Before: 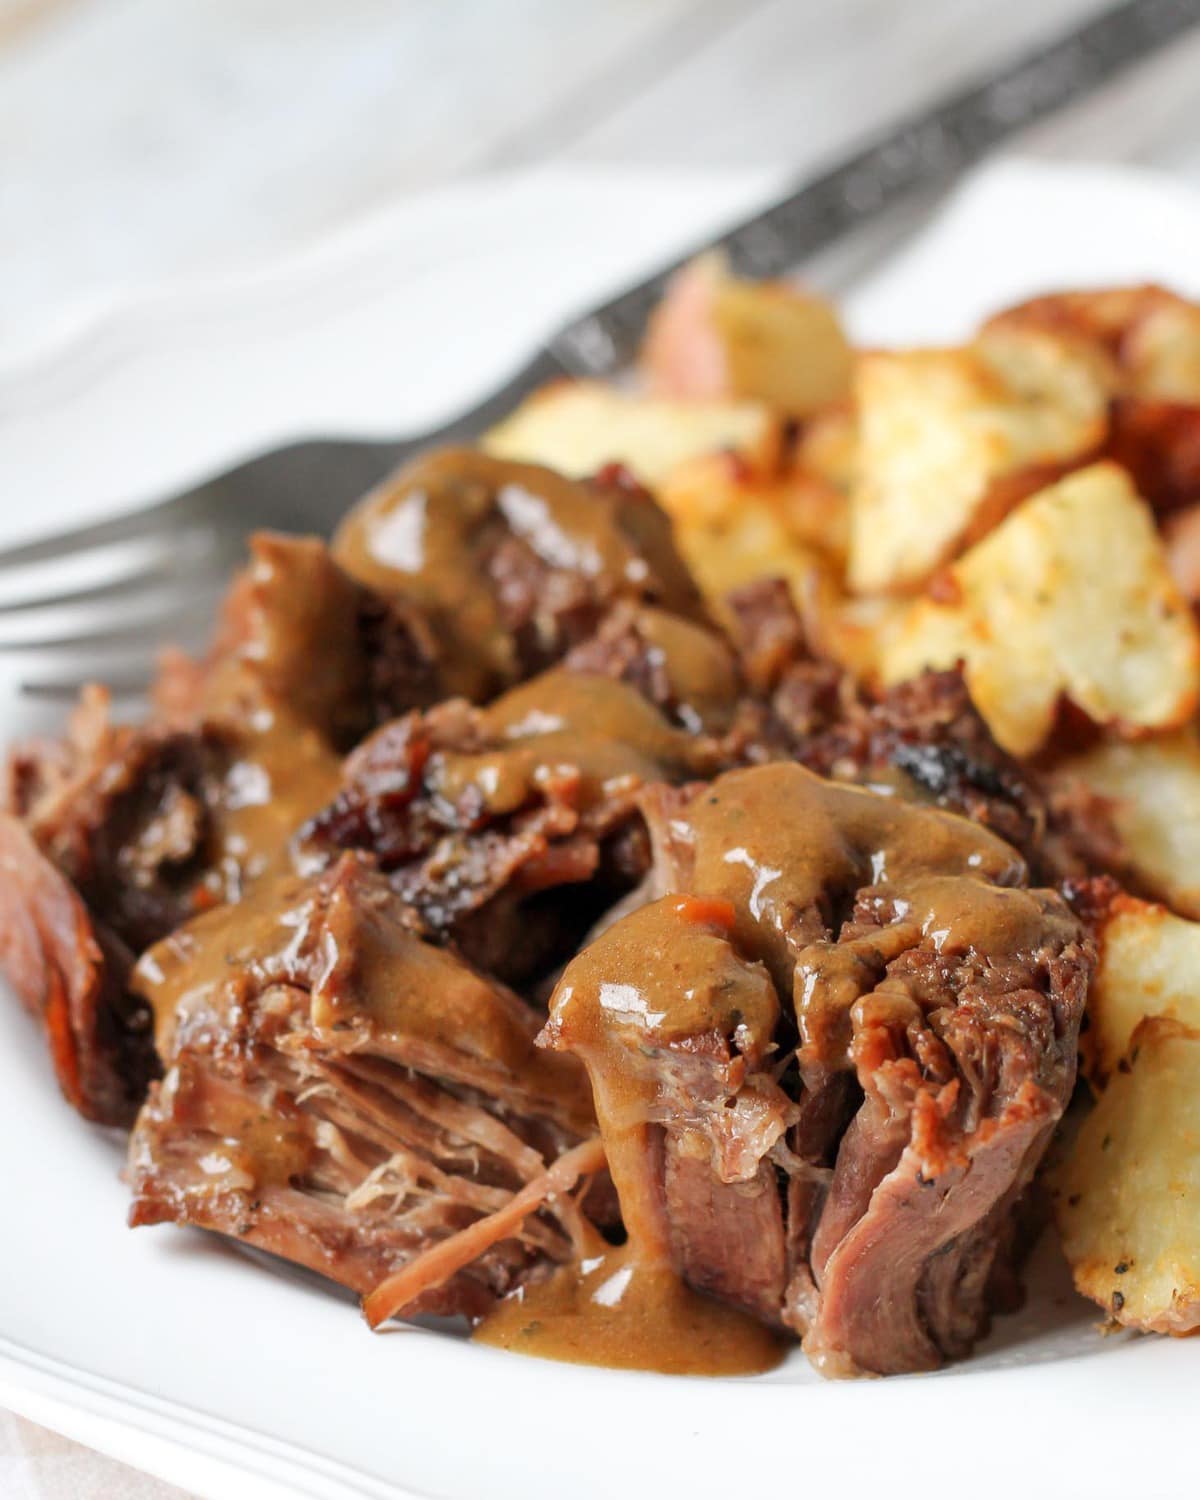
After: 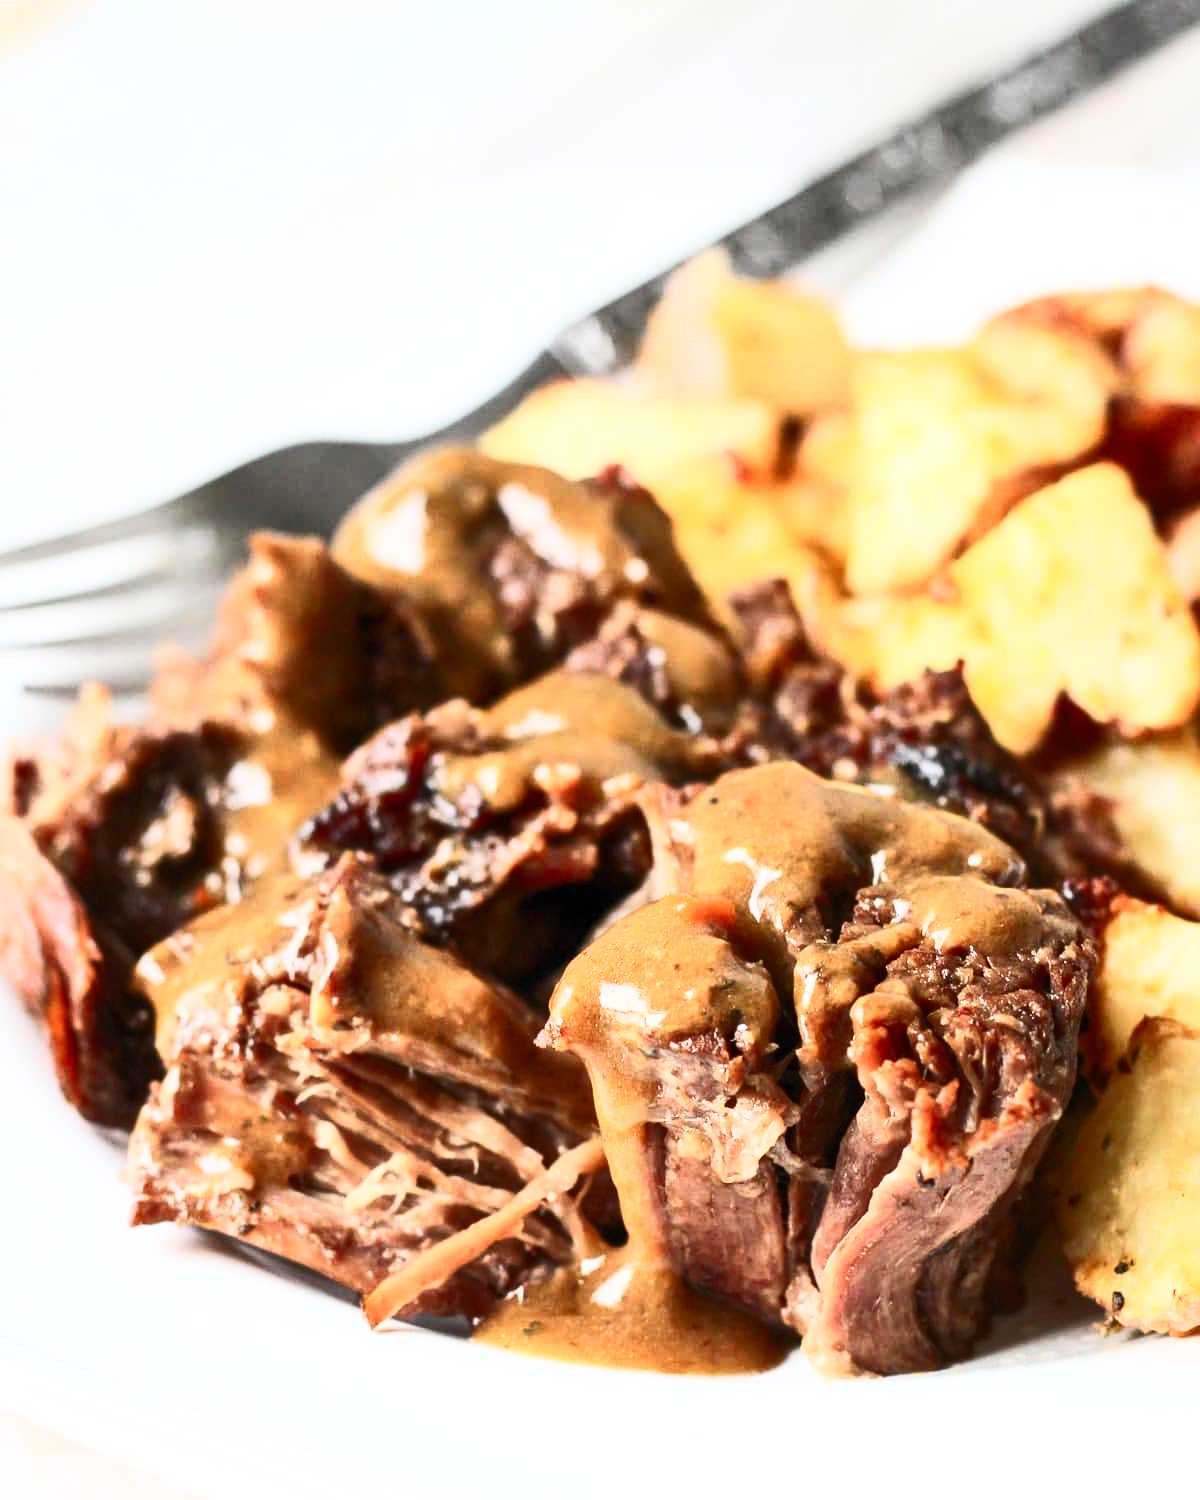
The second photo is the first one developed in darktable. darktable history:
contrast brightness saturation: contrast 0.639, brightness 0.336, saturation 0.136
